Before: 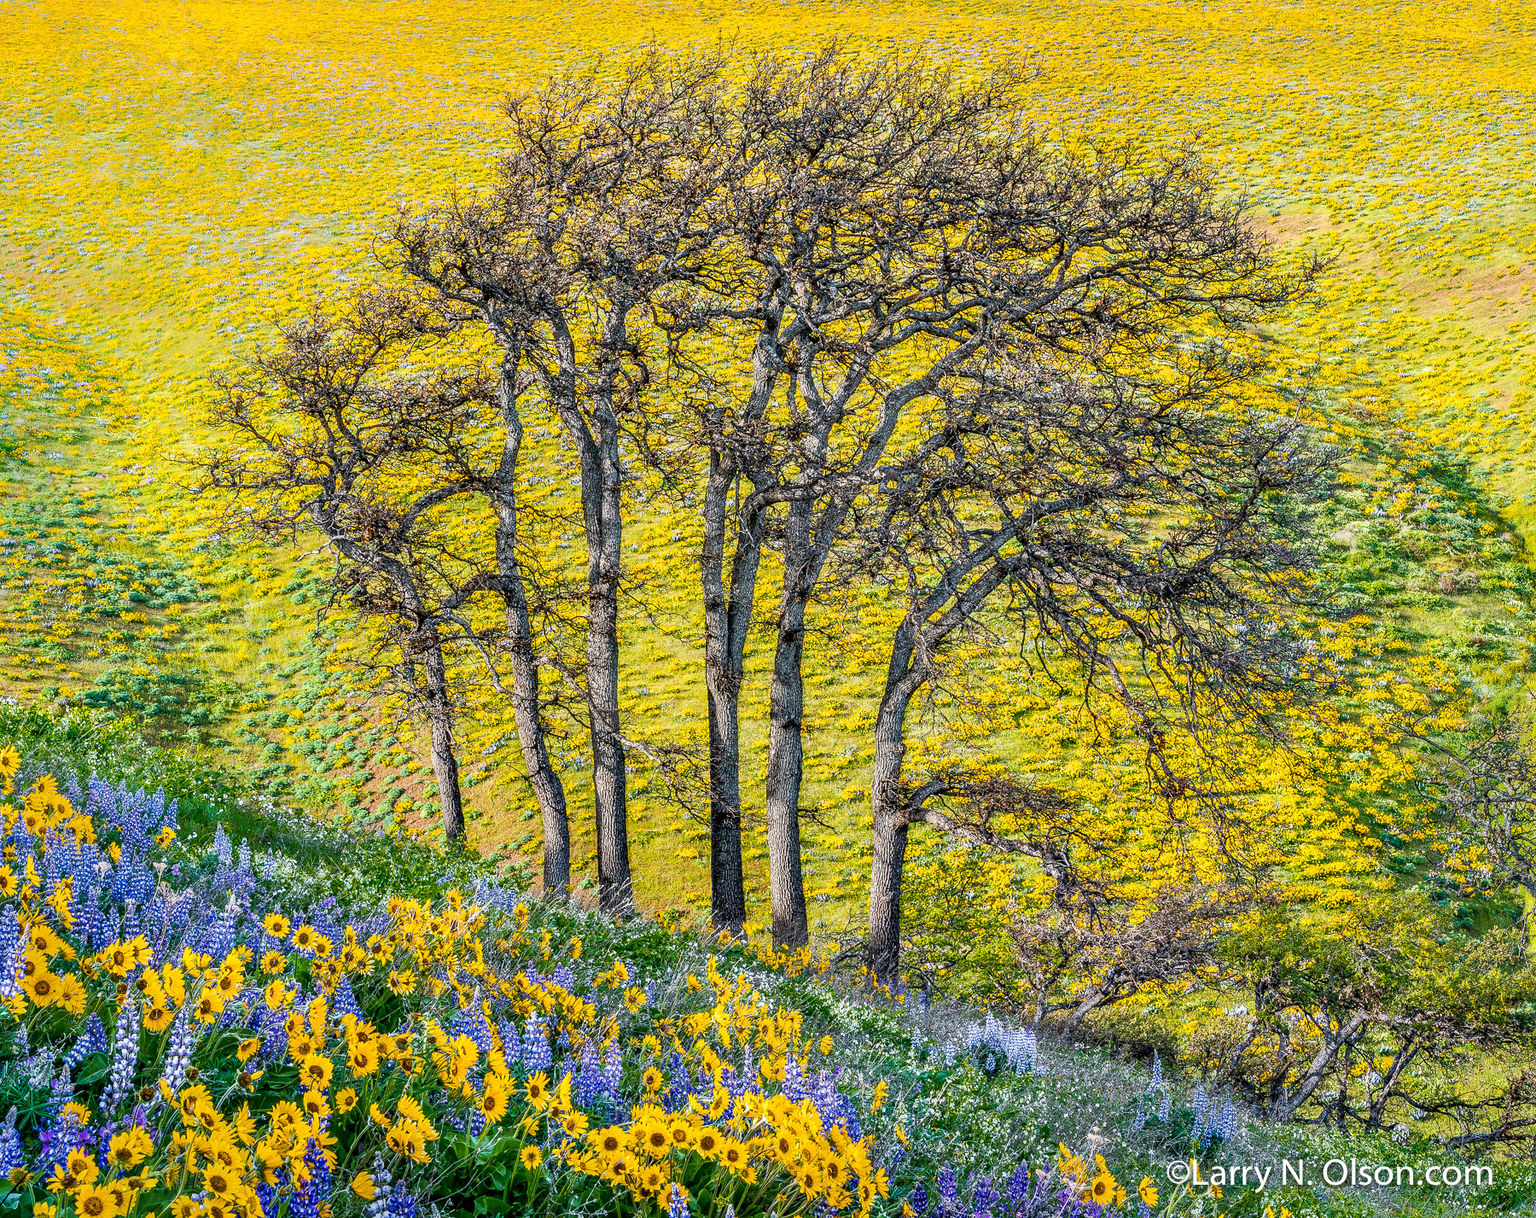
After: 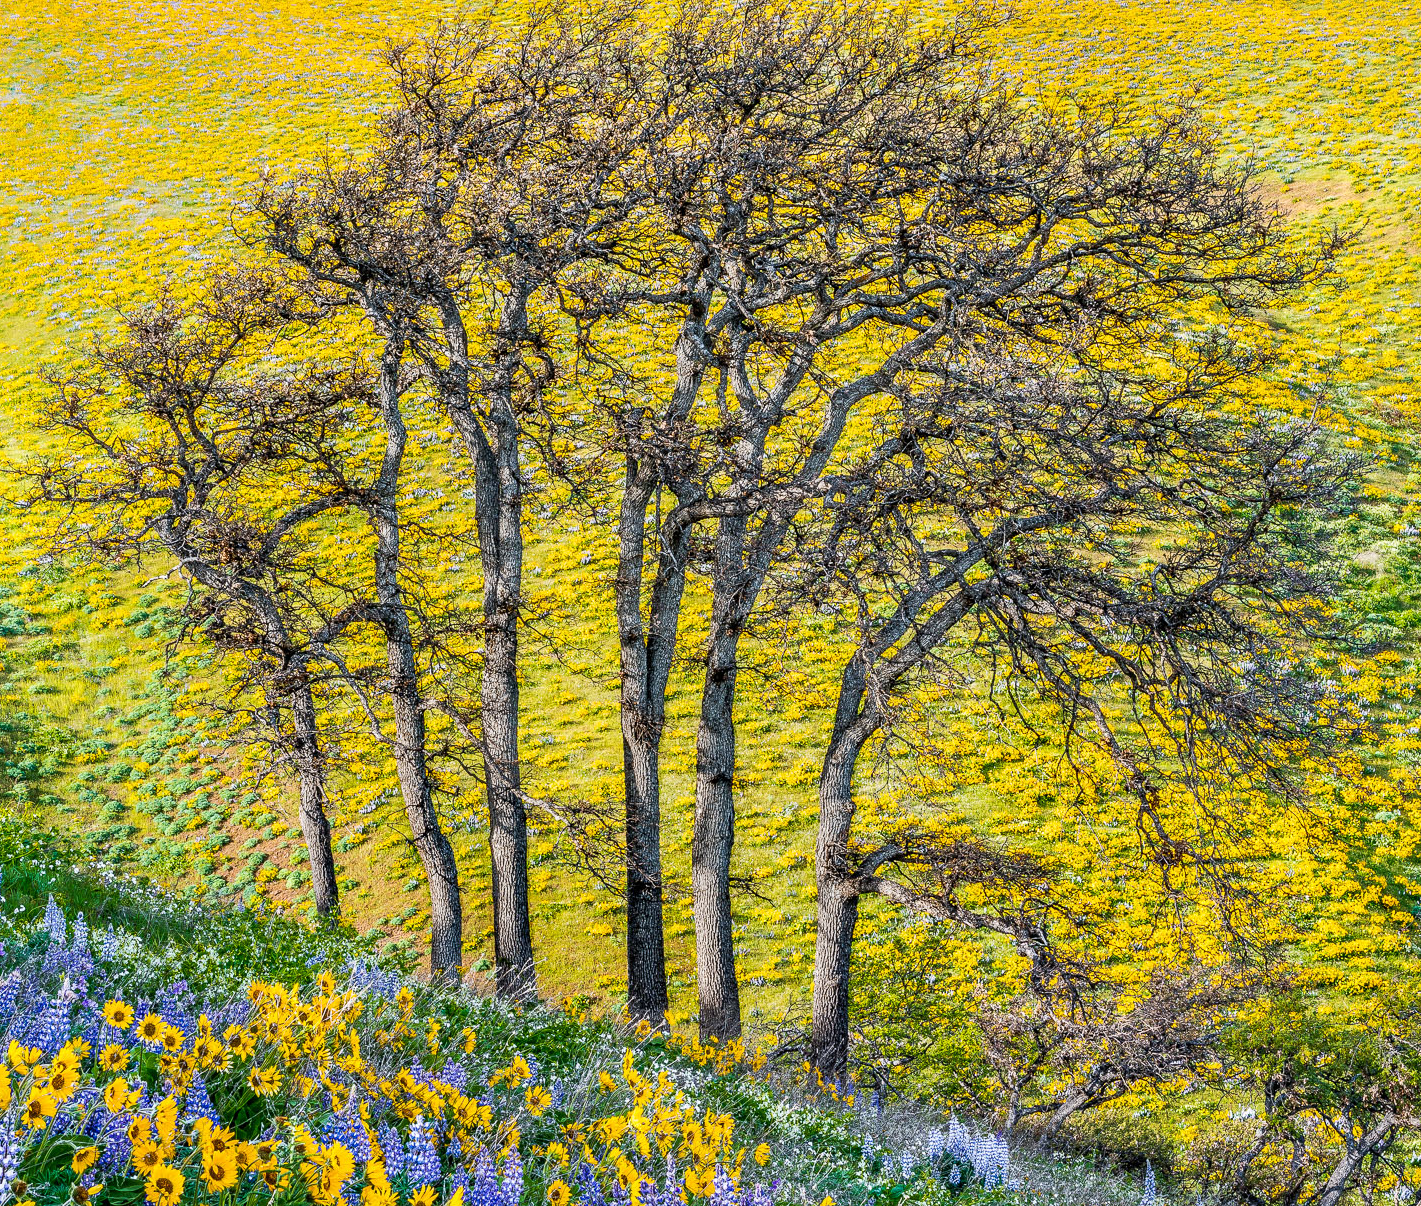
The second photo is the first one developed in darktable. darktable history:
crop: left 11.452%, top 4.916%, right 9.58%, bottom 10.555%
